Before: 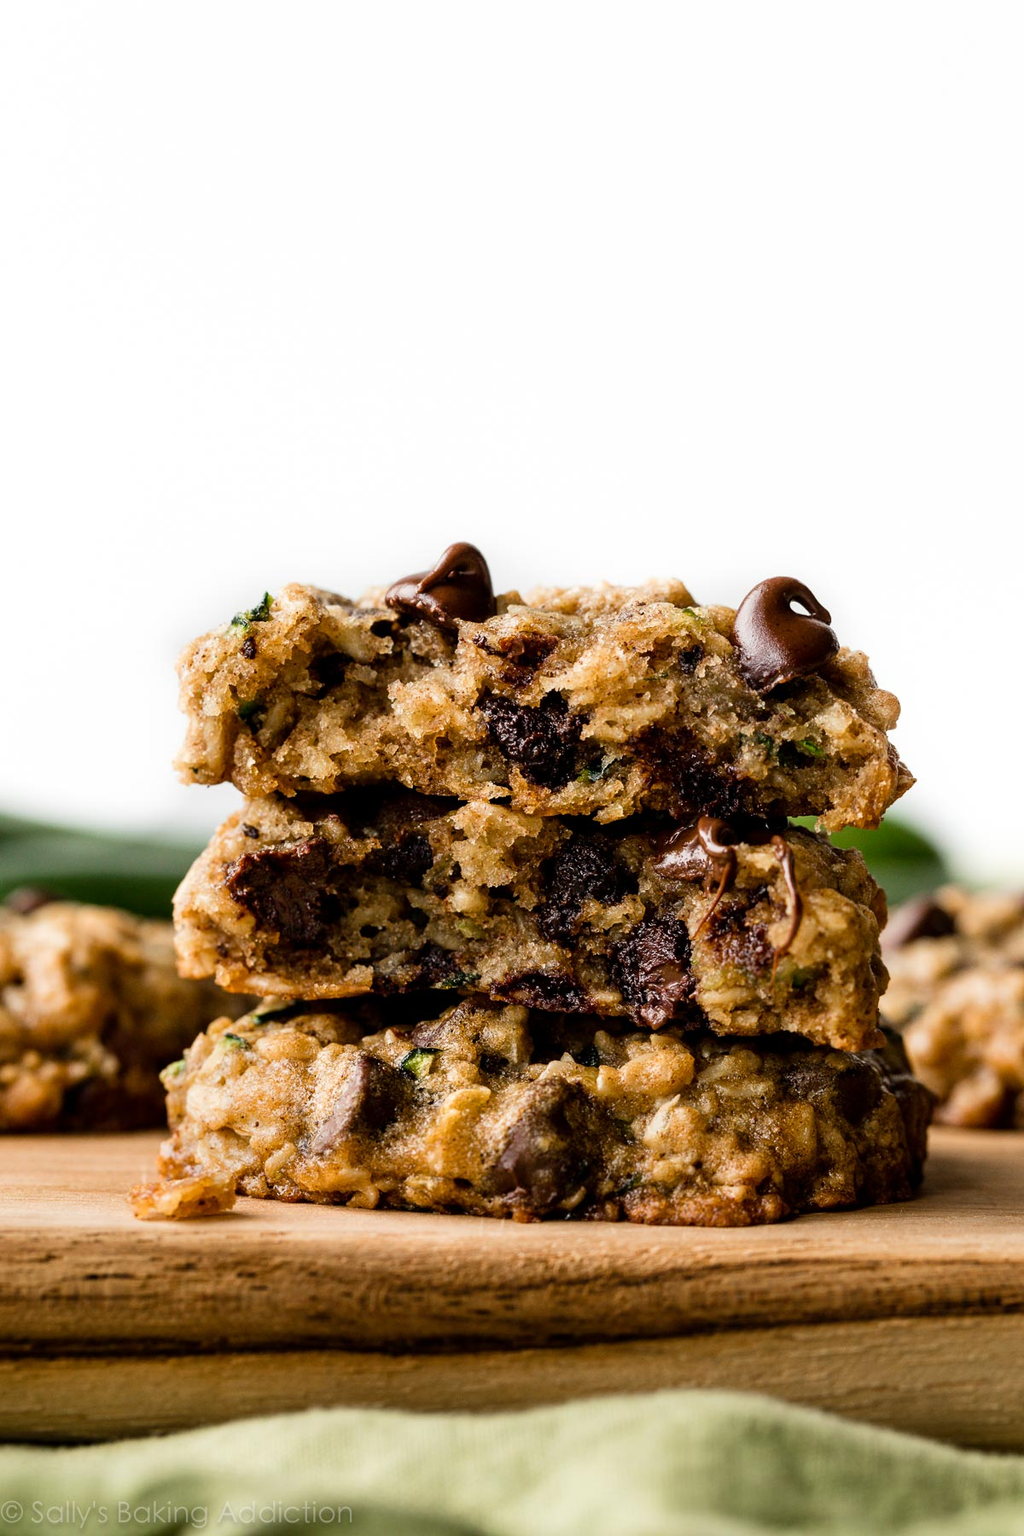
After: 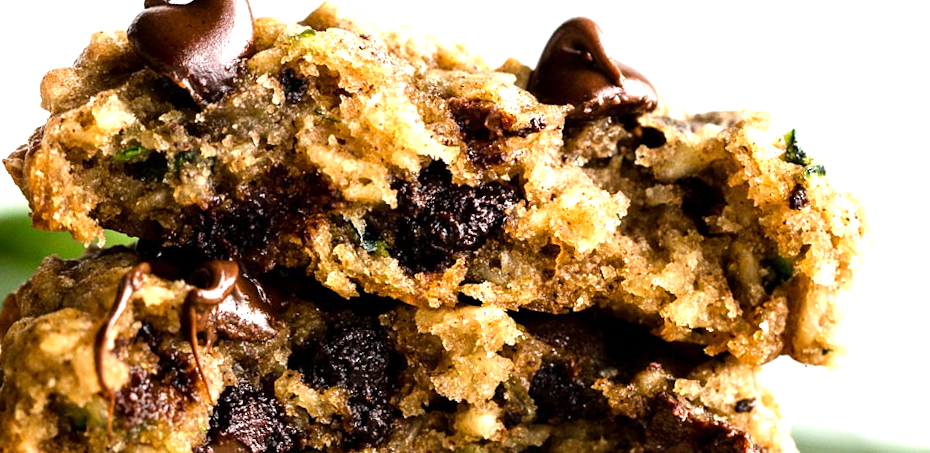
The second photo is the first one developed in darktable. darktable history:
rotate and perspective: rotation 2.27°, automatic cropping off
tone equalizer: -8 EV -0.417 EV, -7 EV -0.389 EV, -6 EV -0.333 EV, -5 EV -0.222 EV, -3 EV 0.222 EV, -2 EV 0.333 EV, -1 EV 0.389 EV, +0 EV 0.417 EV, edges refinement/feathering 500, mask exposure compensation -1.57 EV, preserve details no
exposure: exposure 0.6 EV, compensate highlight preservation false
crop and rotate: angle 16.12°, top 30.835%, bottom 35.653%
